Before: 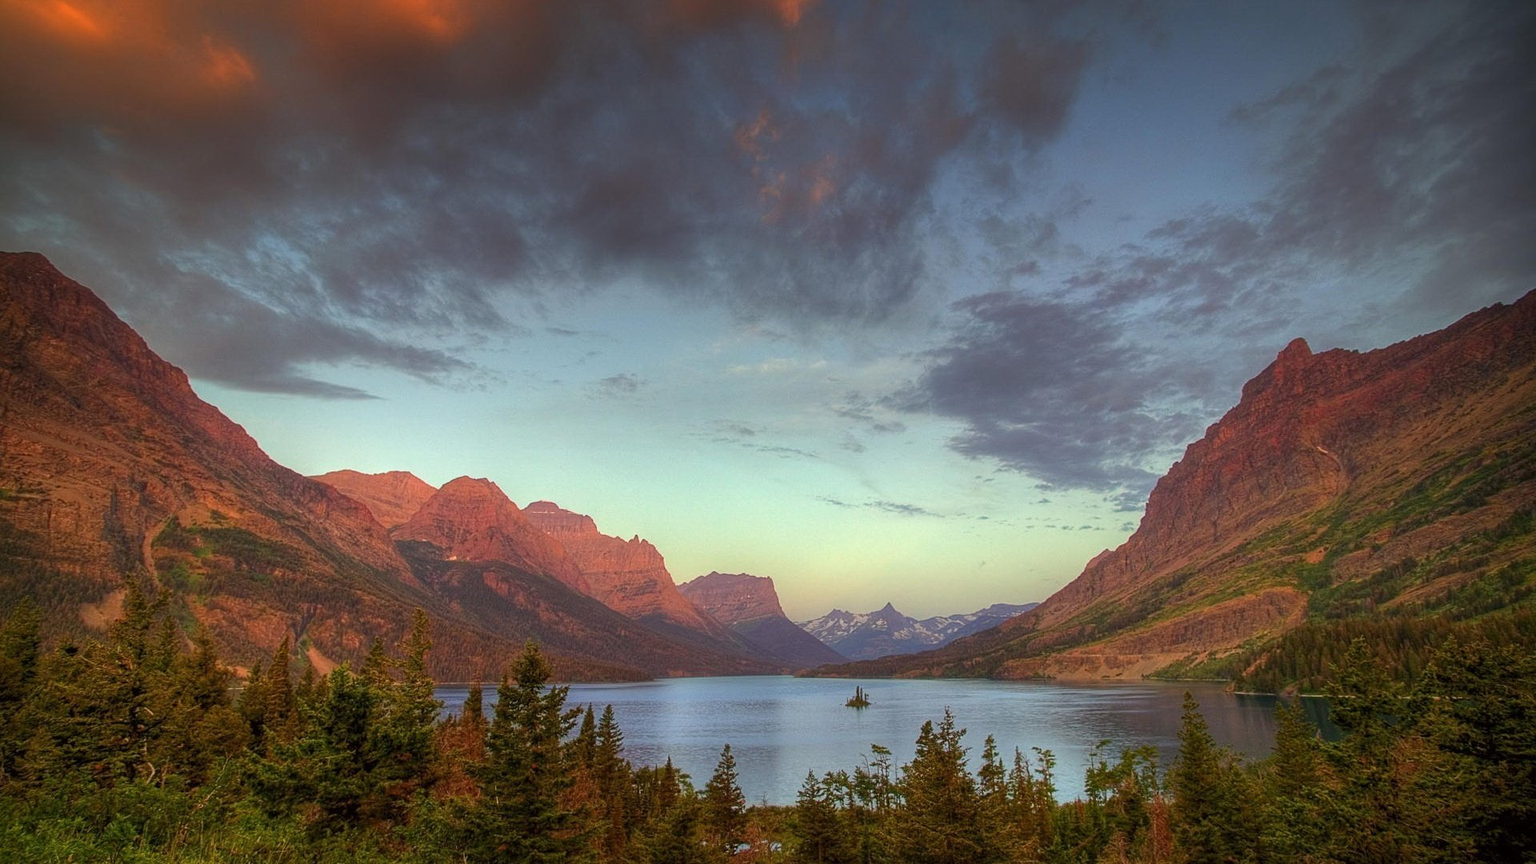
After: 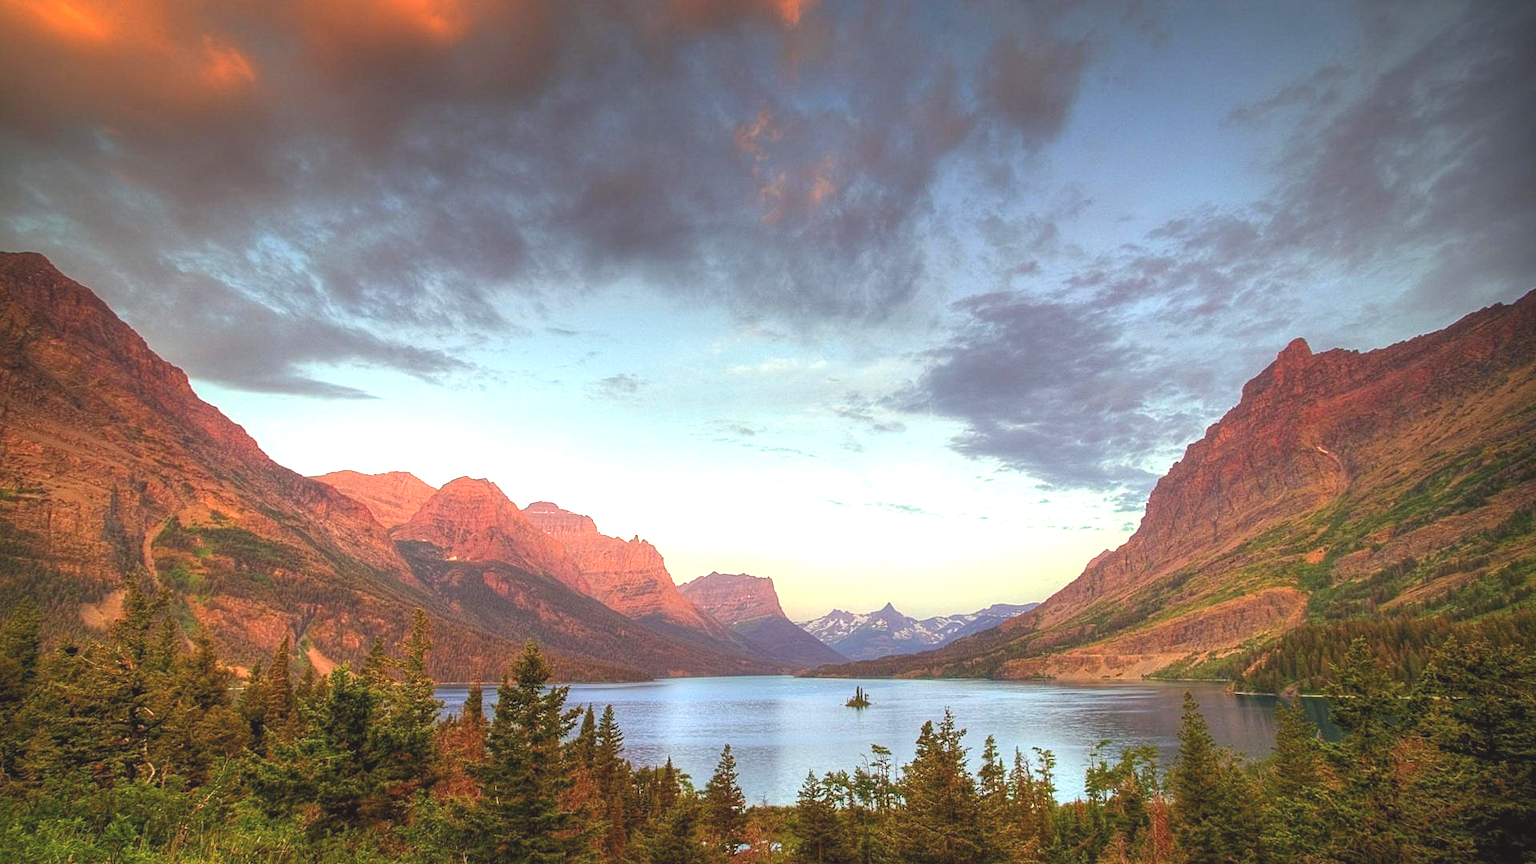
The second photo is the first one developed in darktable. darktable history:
exposure: black level correction -0.005, exposure 1.003 EV, compensate highlight preservation false
